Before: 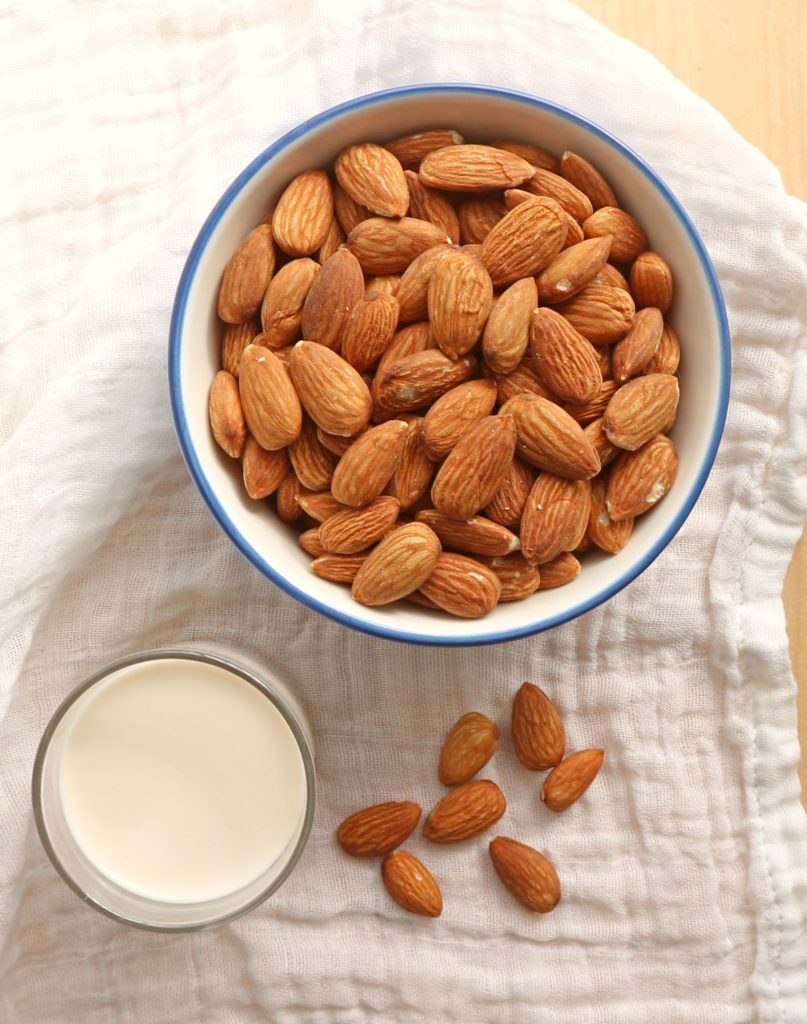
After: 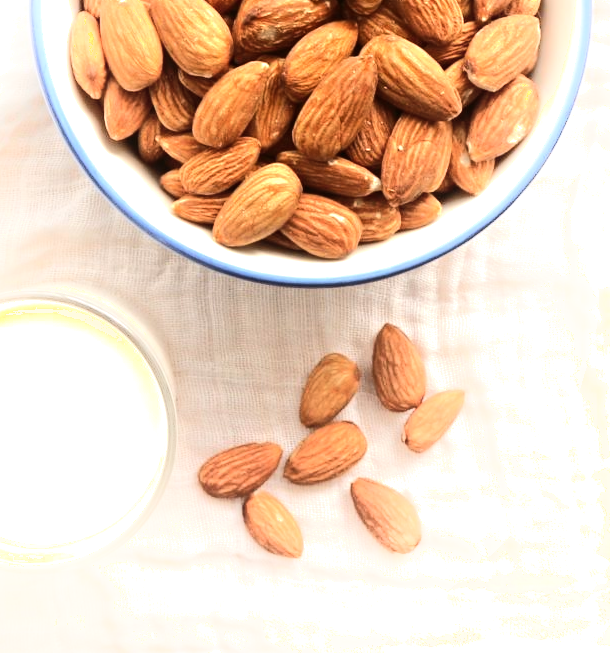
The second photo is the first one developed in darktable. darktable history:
crop and rotate: left 17.299%, top 35.115%, right 7.015%, bottom 1.024%
tone equalizer: -8 EV -1.08 EV, -7 EV -1.01 EV, -6 EV -0.867 EV, -5 EV -0.578 EV, -3 EV 0.578 EV, -2 EV 0.867 EV, -1 EV 1.01 EV, +0 EV 1.08 EV, edges refinement/feathering 500, mask exposure compensation -1.57 EV, preserve details no
shadows and highlights: highlights 70.7, soften with gaussian
